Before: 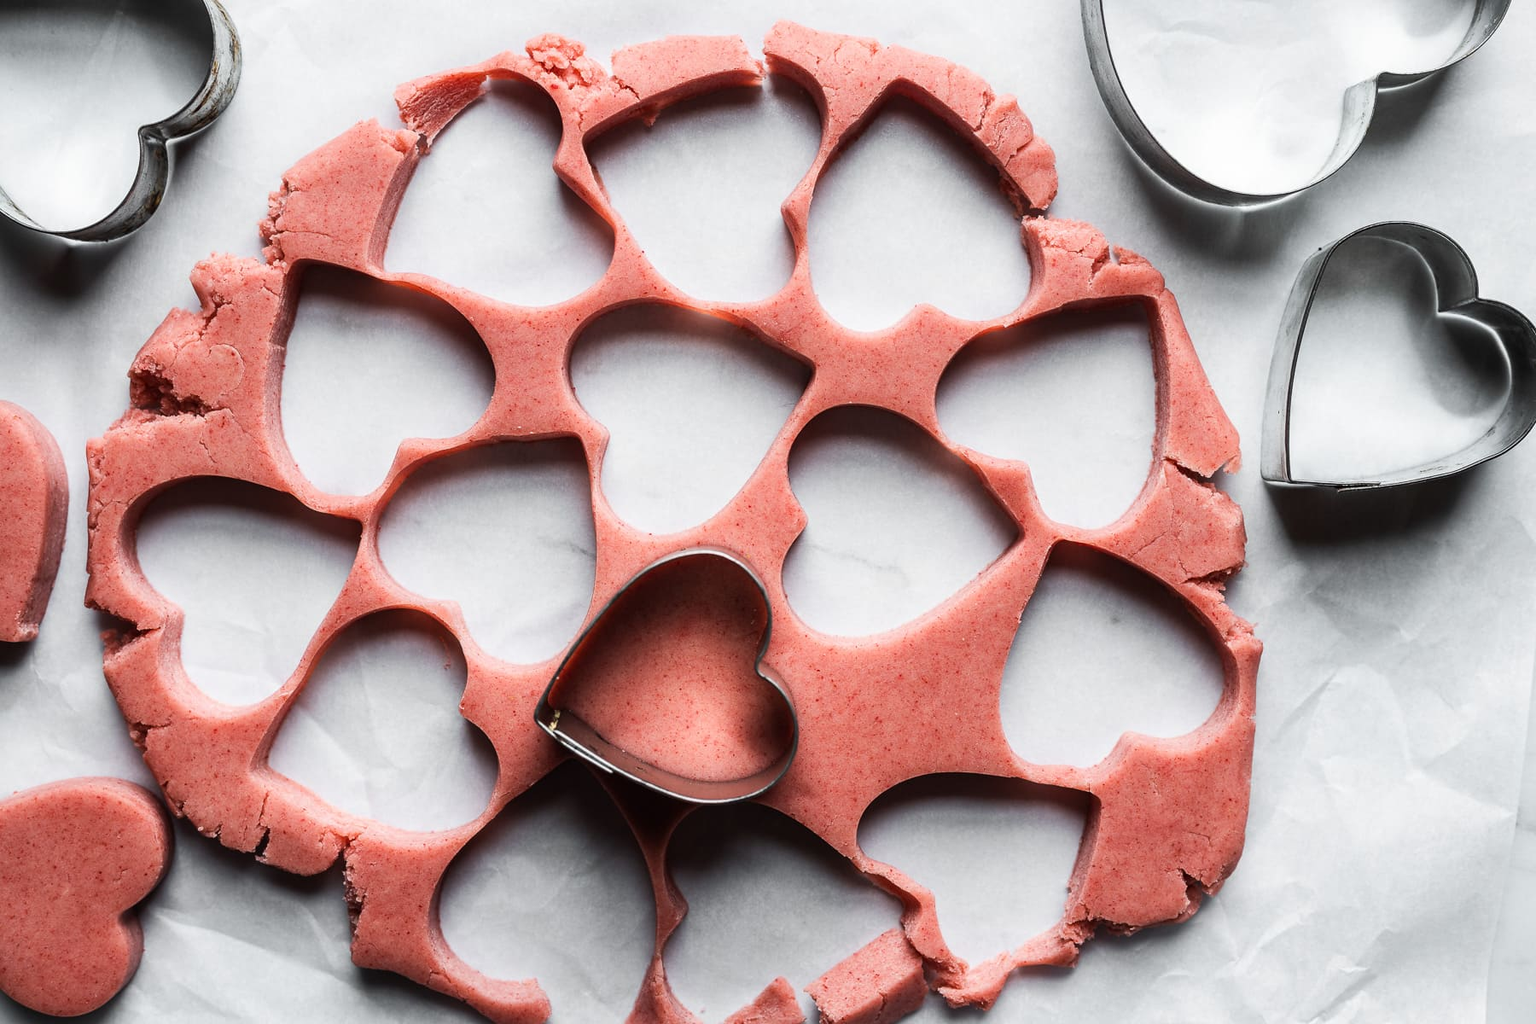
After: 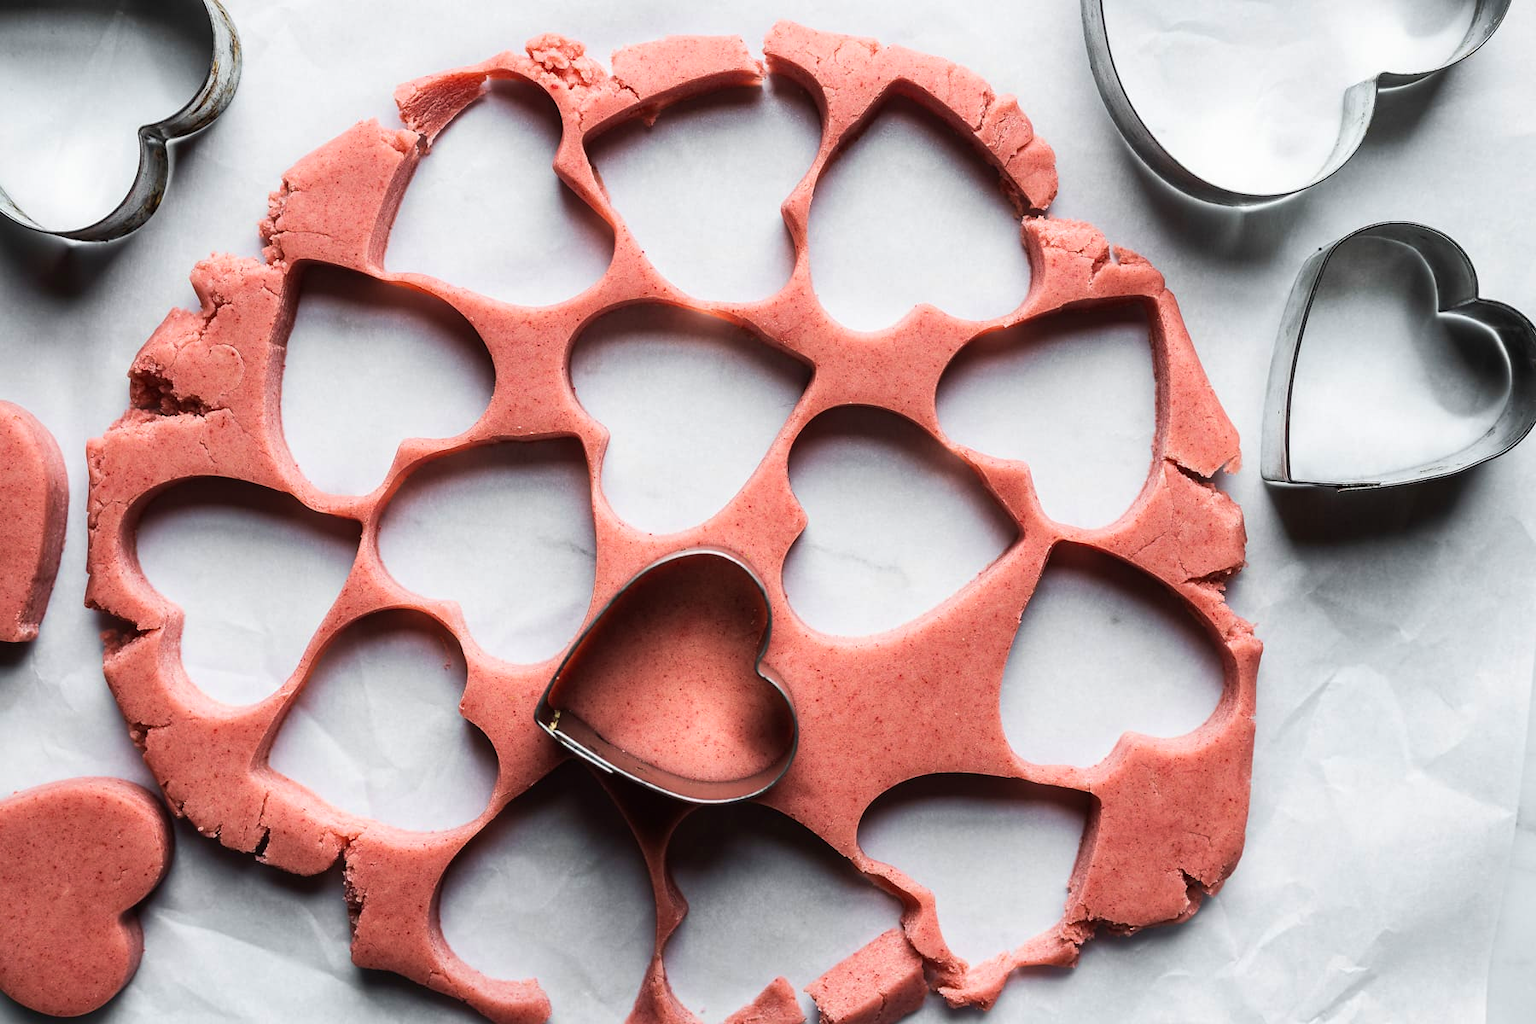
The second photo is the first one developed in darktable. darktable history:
velvia: strength 27.2%
